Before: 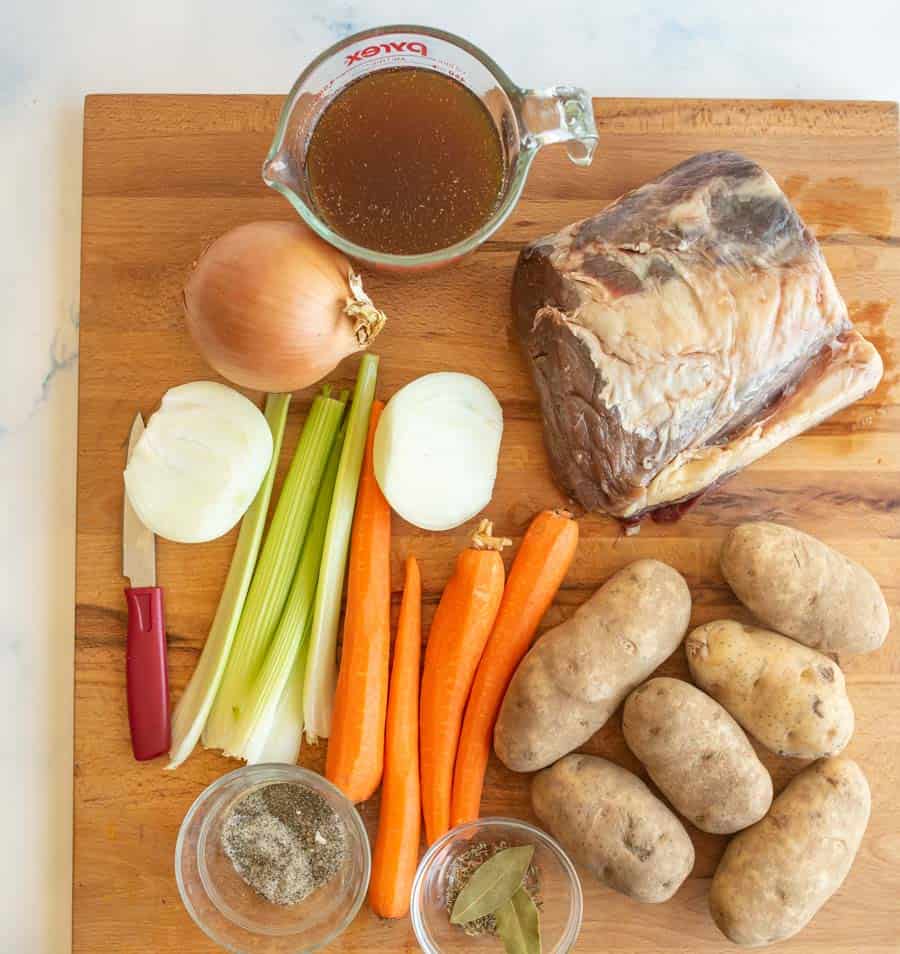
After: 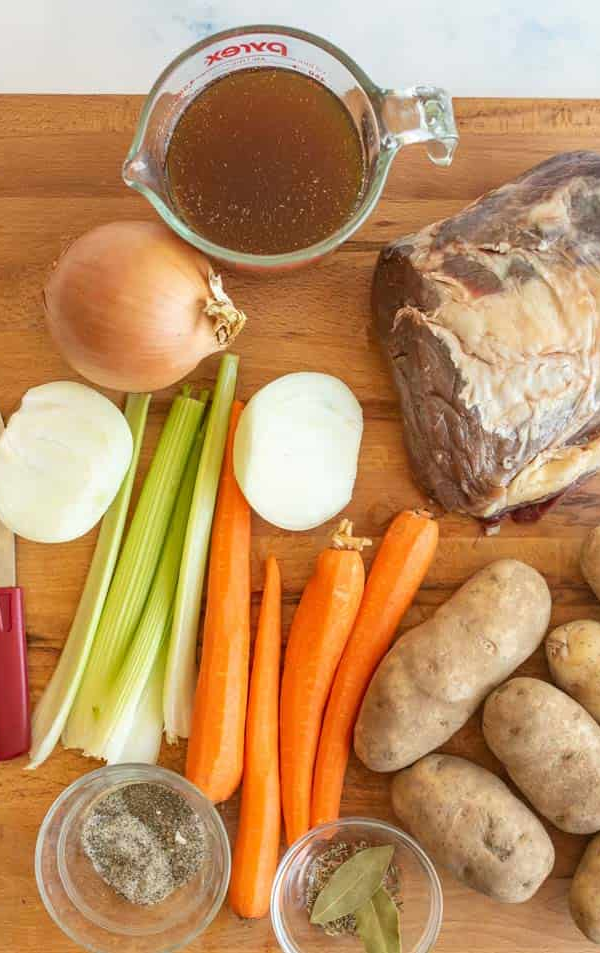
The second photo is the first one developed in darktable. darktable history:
crop and rotate: left 15.627%, right 17.695%
